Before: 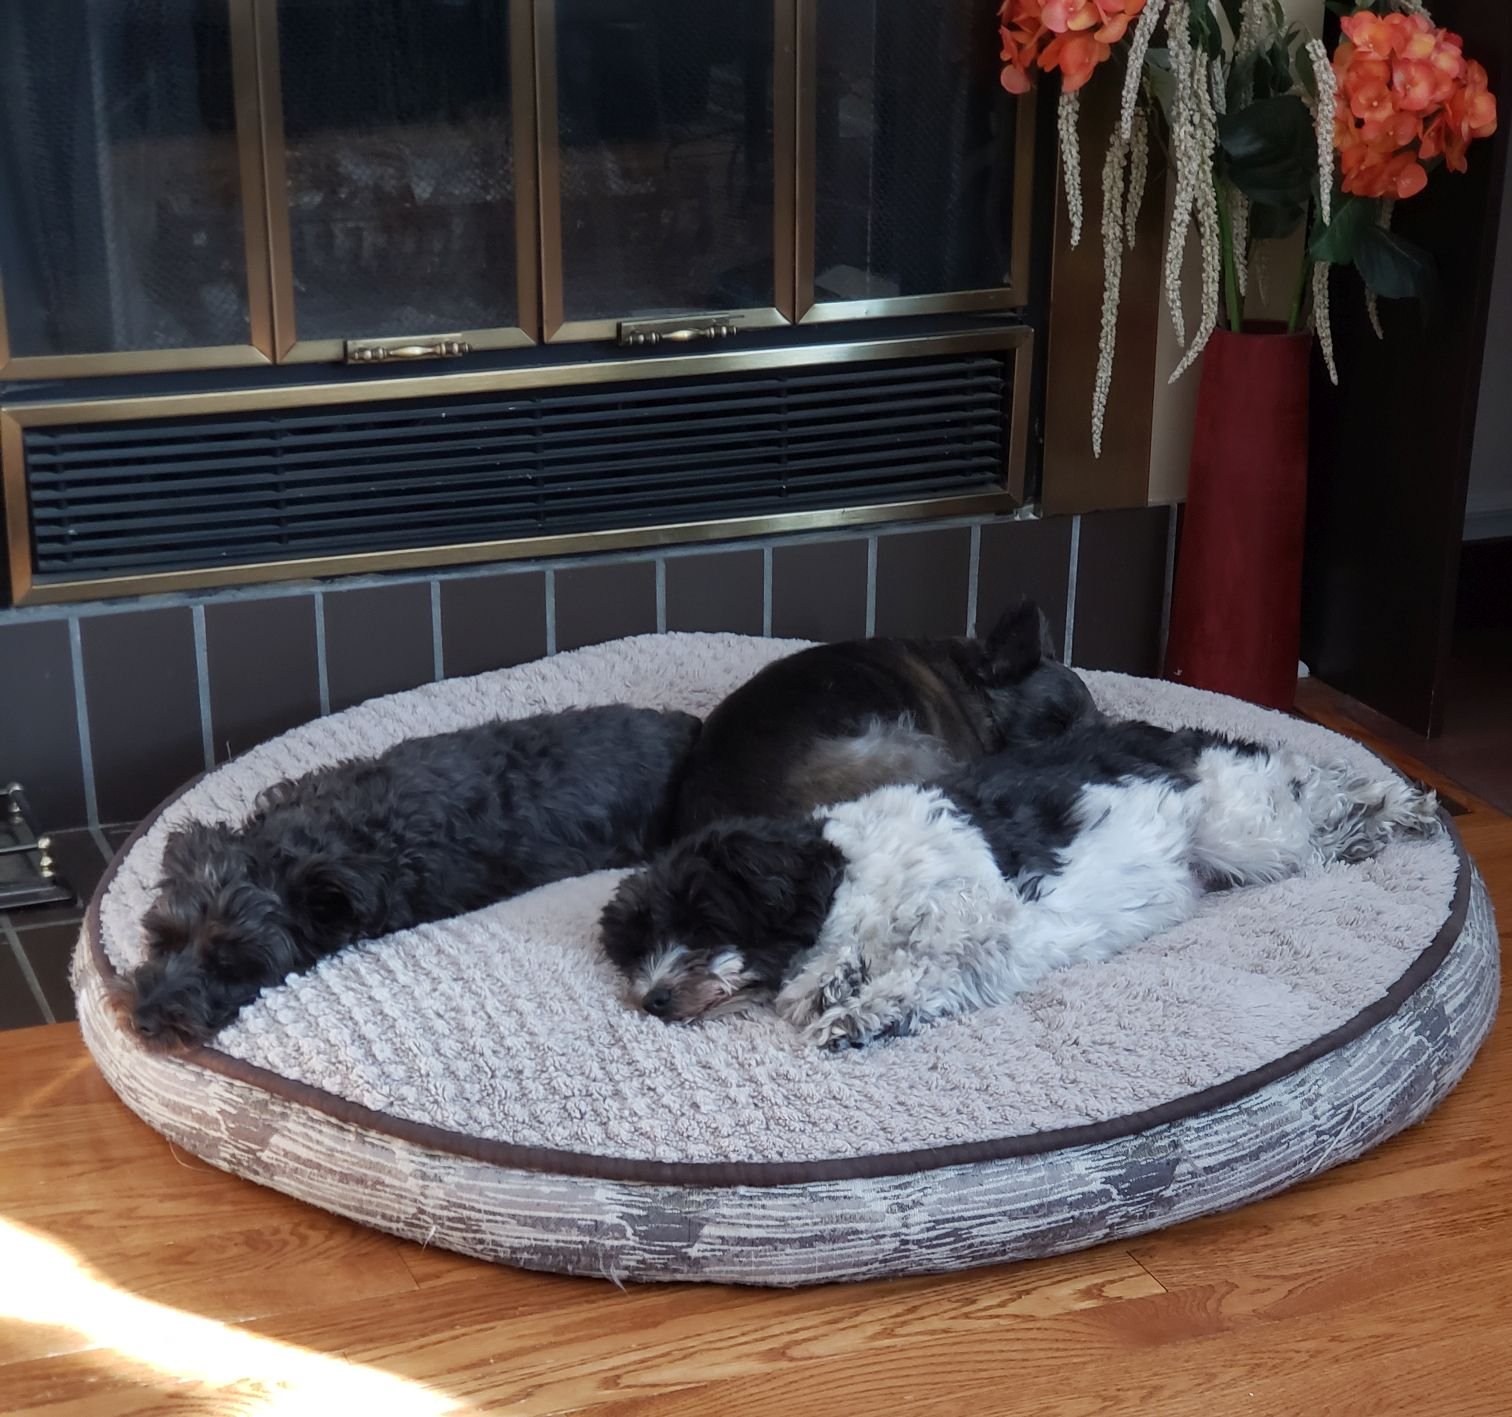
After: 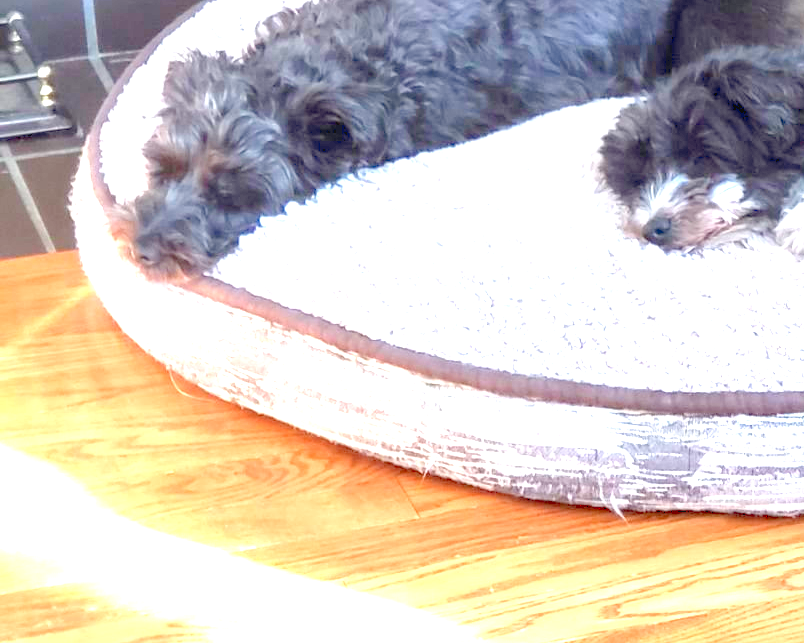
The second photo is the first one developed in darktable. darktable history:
exposure: black level correction 0.002, exposure 1.991 EV, compensate exposure bias true, compensate highlight preservation false
local contrast: detail 113%
levels: levels [0, 0.397, 0.955]
crop and rotate: top 54.428%, right 46.797%, bottom 0.194%
